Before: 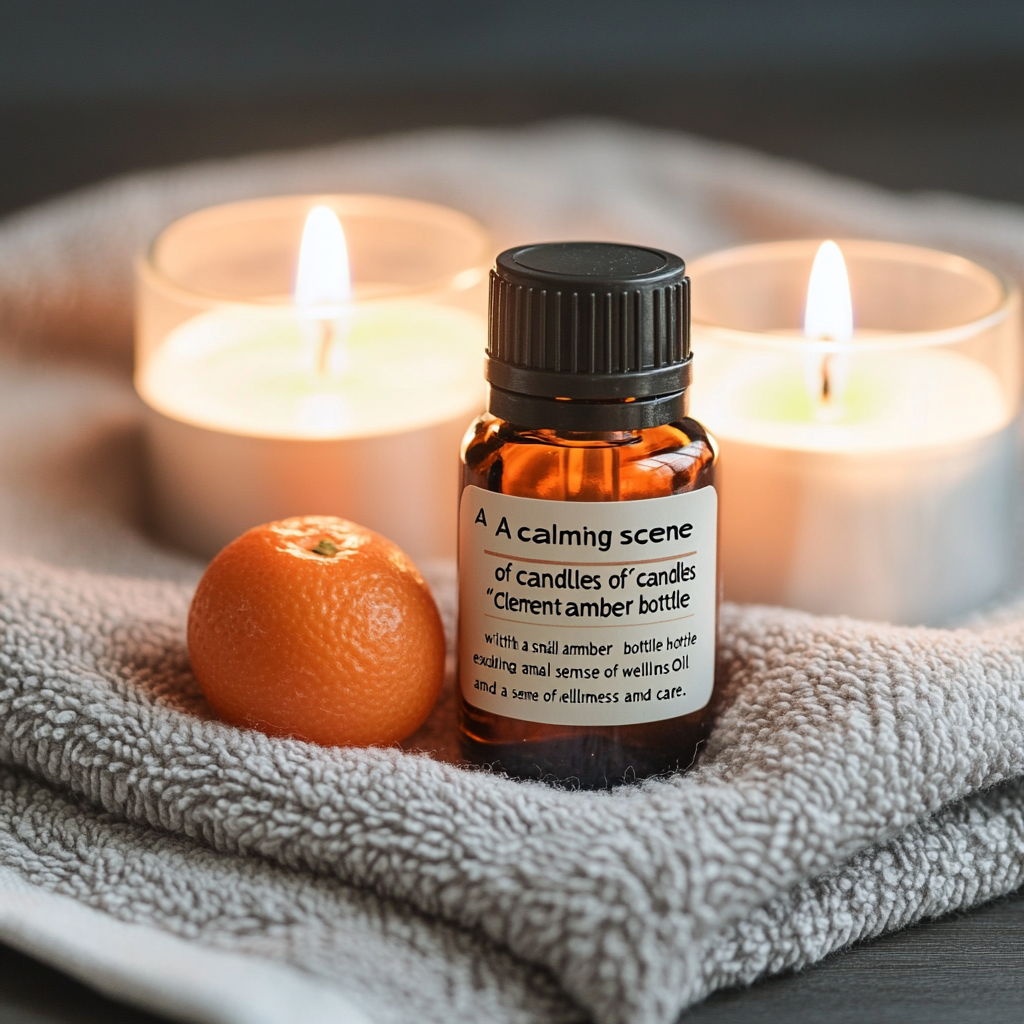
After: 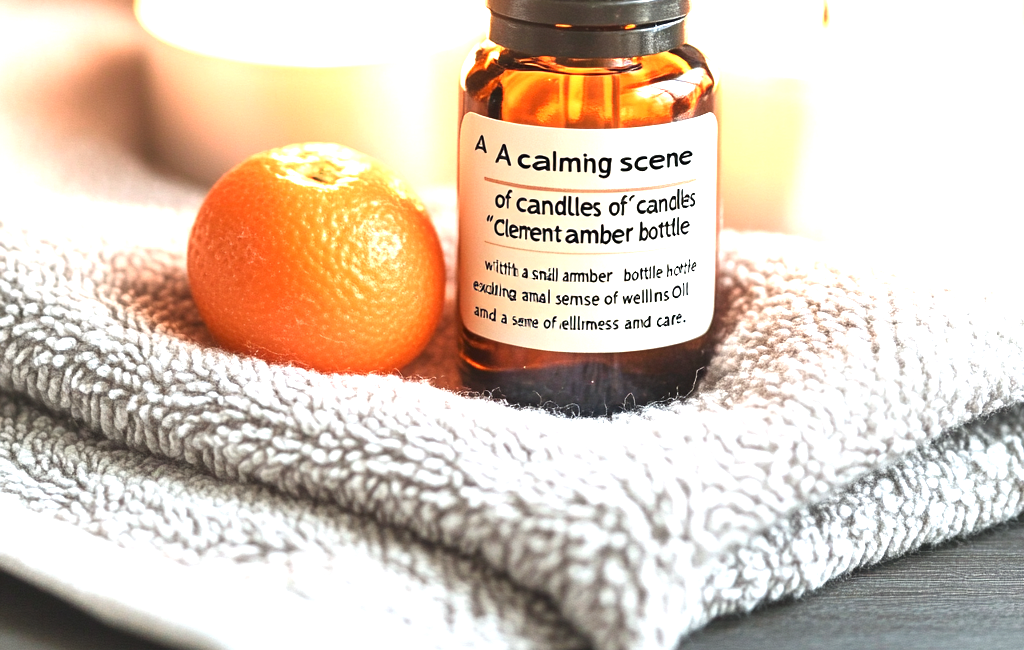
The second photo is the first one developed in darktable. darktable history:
crop and rotate: top 36.435%
exposure: black level correction 0, exposure 1.741 EV, compensate exposure bias true, compensate highlight preservation false
